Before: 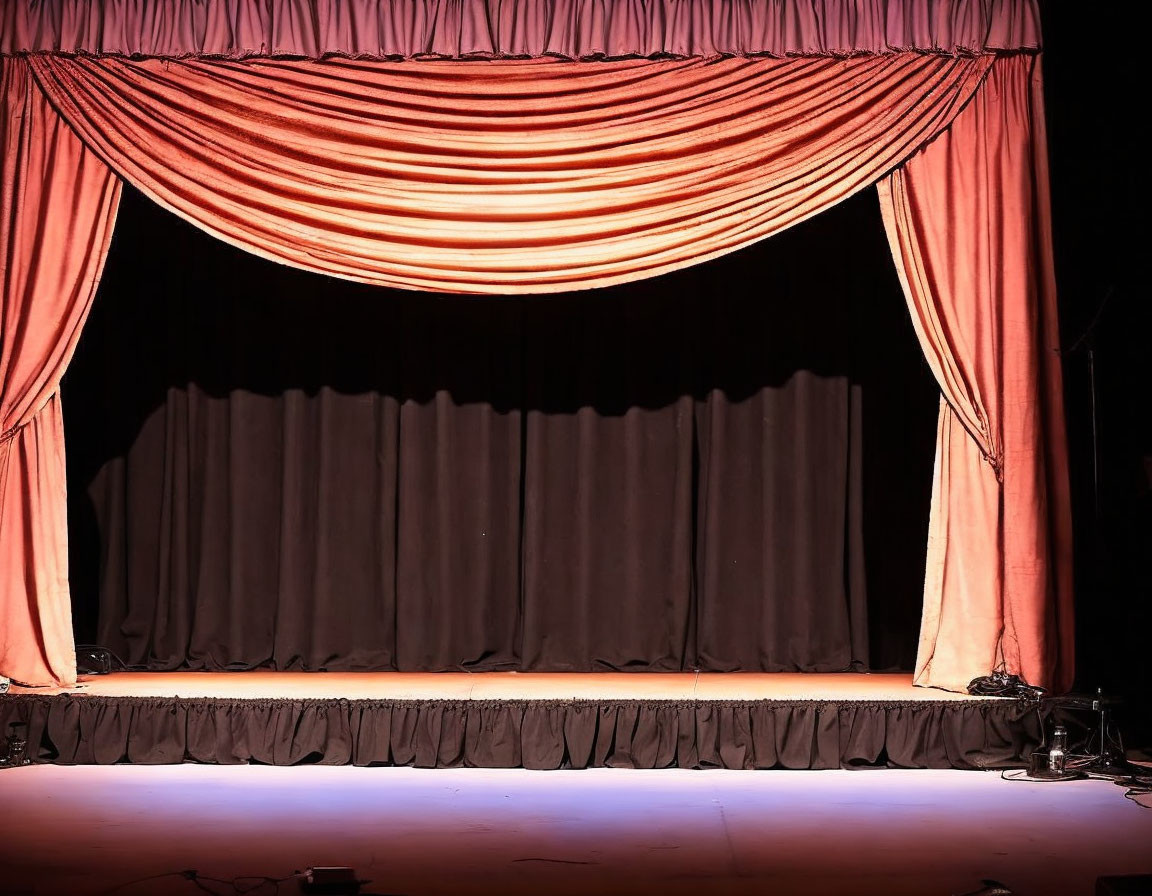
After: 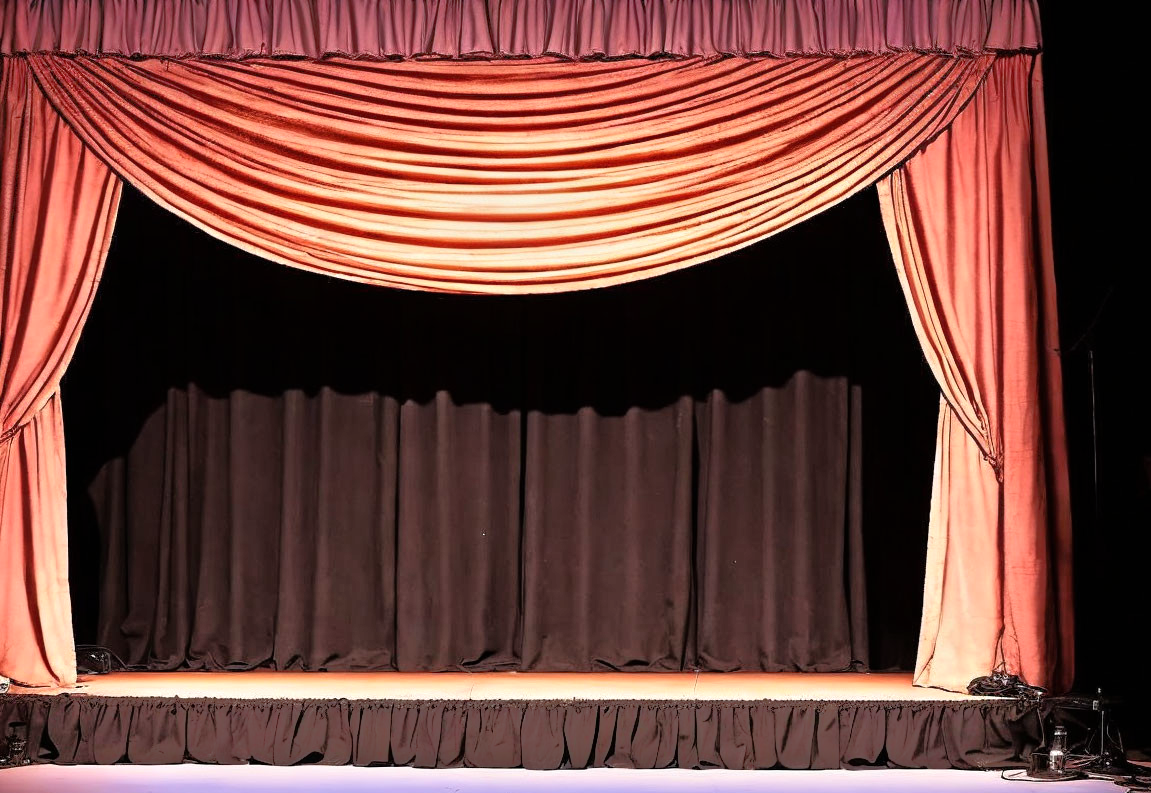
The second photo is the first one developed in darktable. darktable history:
tone equalizer: -8 EV -0.528 EV, -7 EV -0.319 EV, -6 EV -0.083 EV, -5 EV 0.413 EV, -4 EV 0.985 EV, -3 EV 0.791 EV, -2 EV -0.01 EV, -1 EV 0.14 EV, +0 EV -0.012 EV, smoothing 1
crop and rotate: top 0%, bottom 11.49%
